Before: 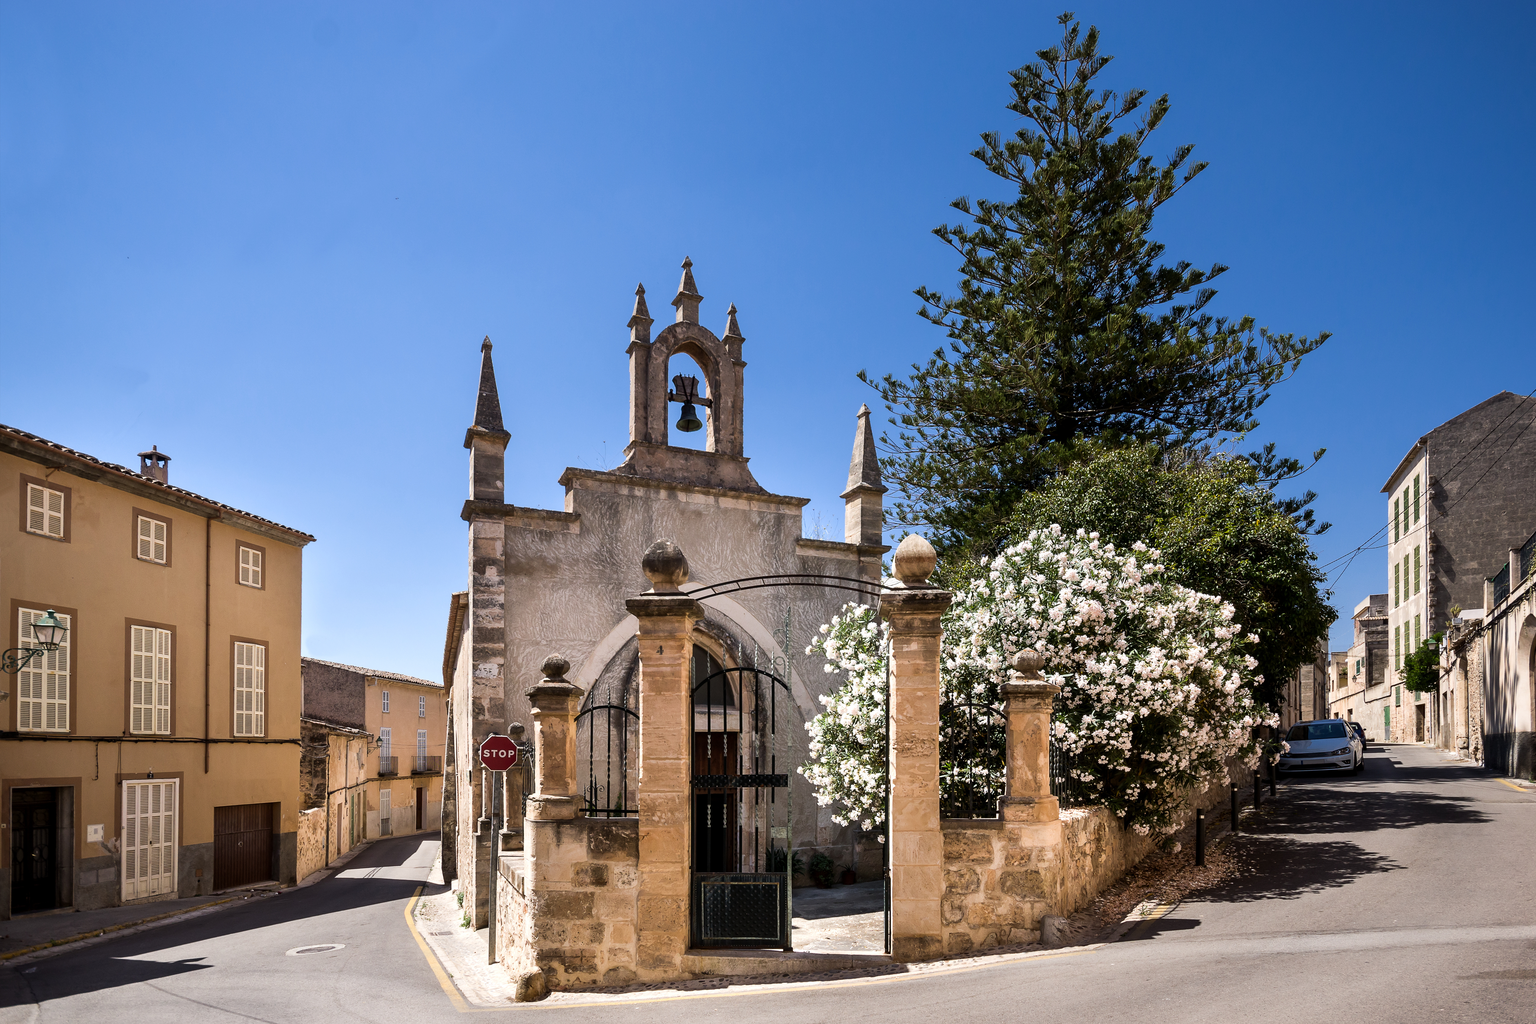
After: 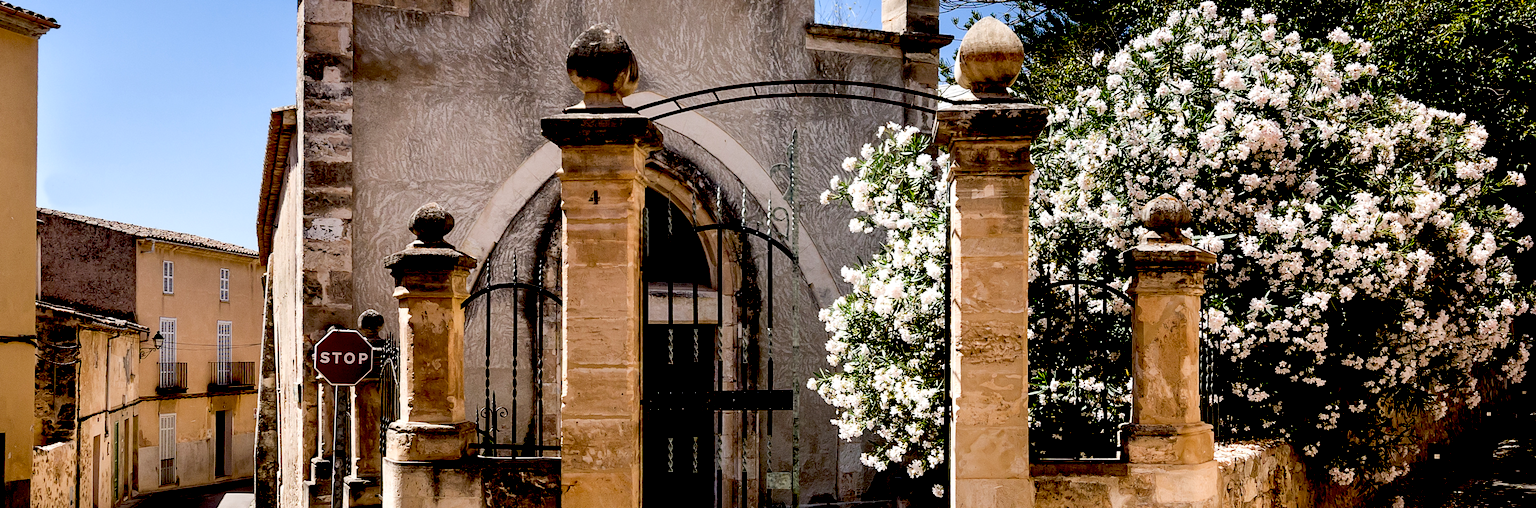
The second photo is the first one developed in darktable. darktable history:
crop: left 18.091%, top 51.13%, right 17.525%, bottom 16.85%
exposure: black level correction 0.047, exposure 0.013 EV, compensate highlight preservation false
